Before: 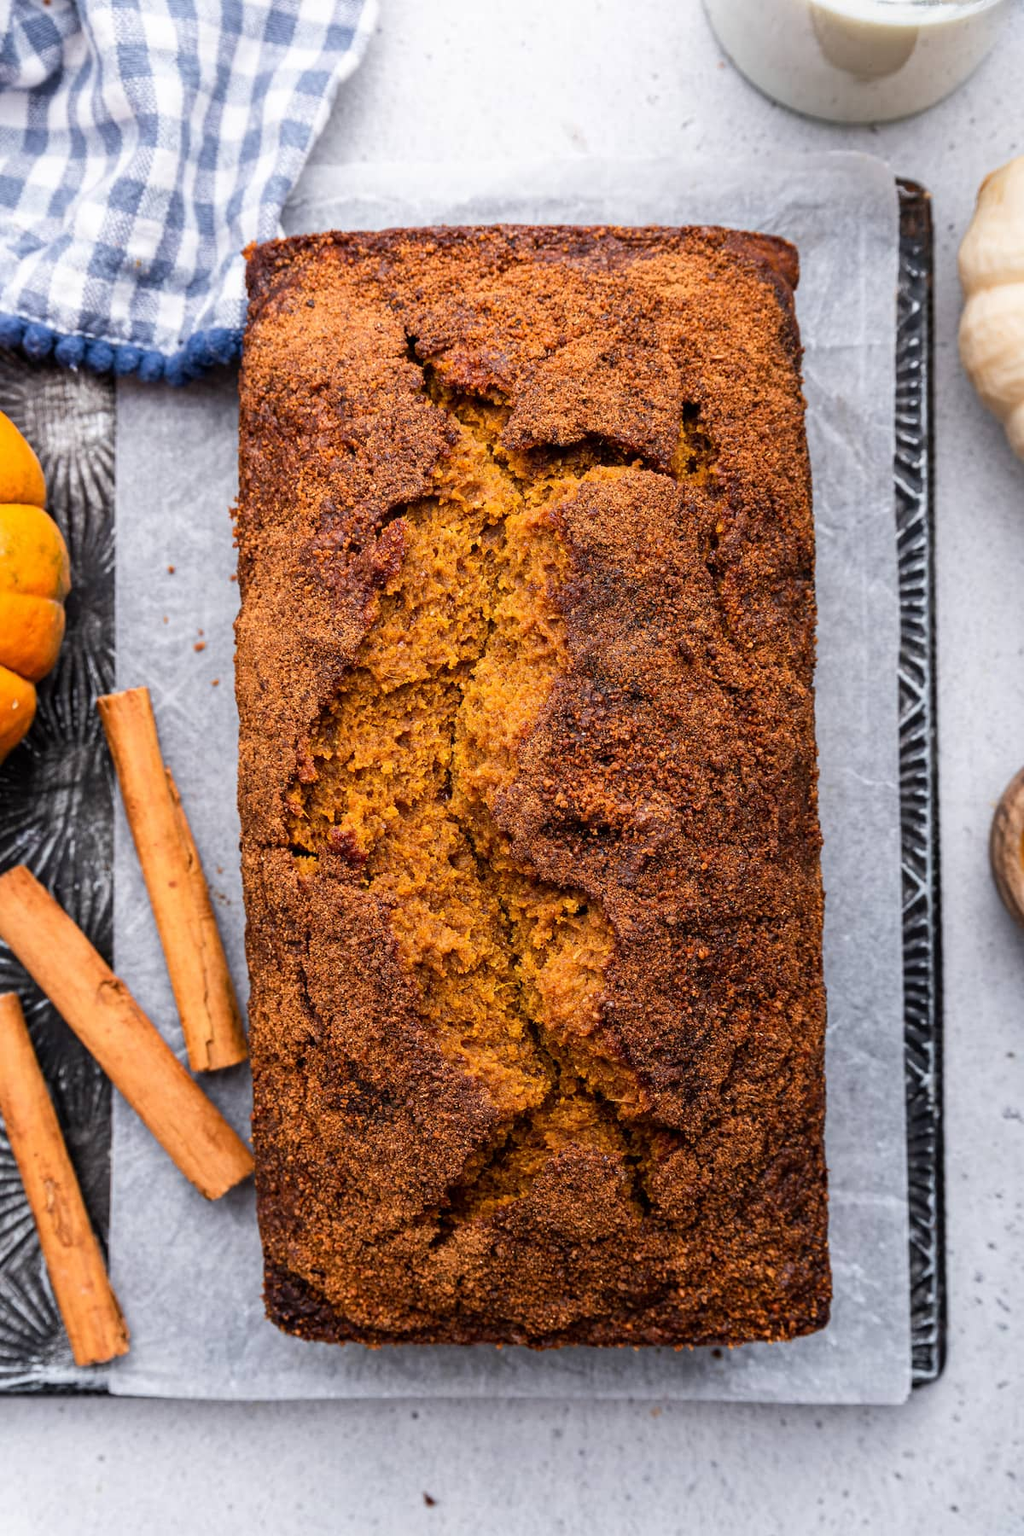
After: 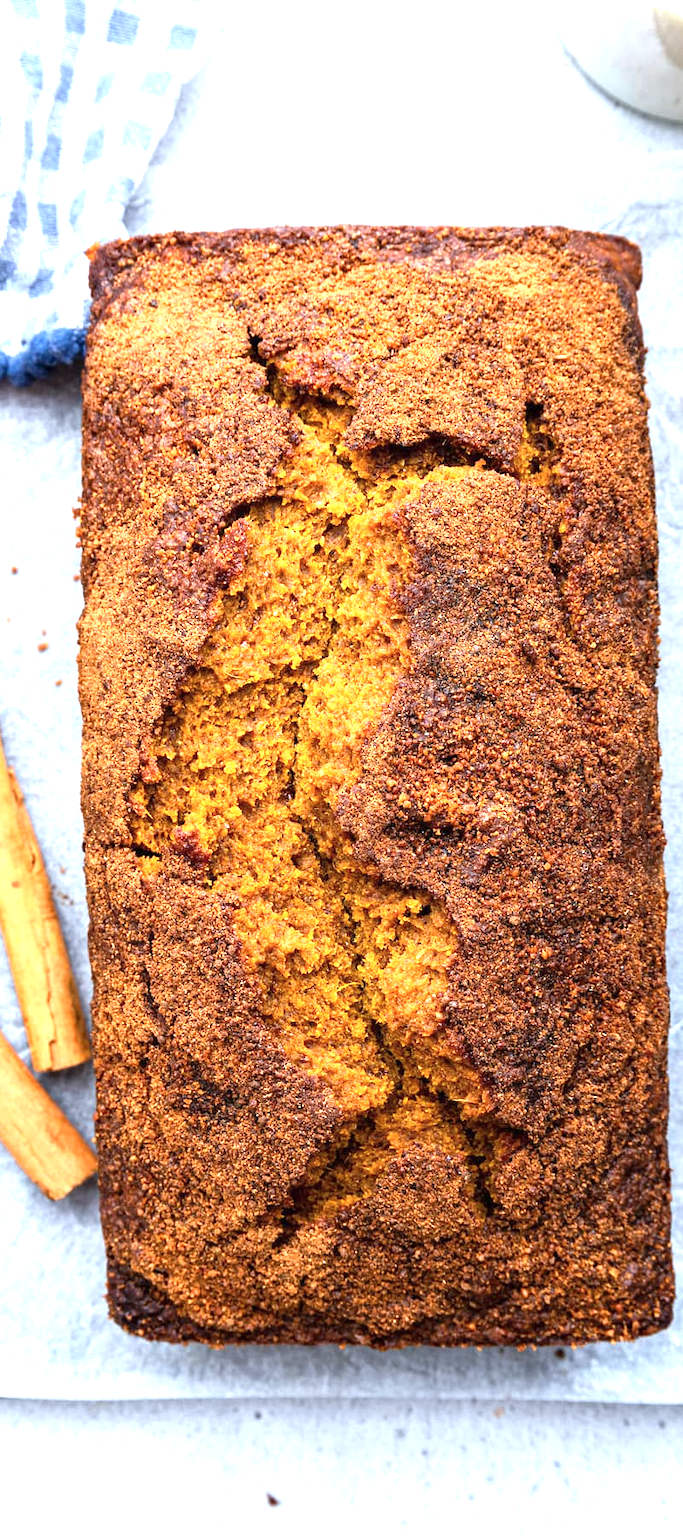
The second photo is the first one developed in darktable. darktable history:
color calibration: illuminant Planckian (black body), adaptation linear Bradford (ICC v4), x 0.365, y 0.367, temperature 4415.28 K
exposure: black level correction 0, exposure 1.2 EV, compensate highlight preservation false
crop: left 15.389%, right 17.796%
contrast brightness saturation: saturation -0.029
